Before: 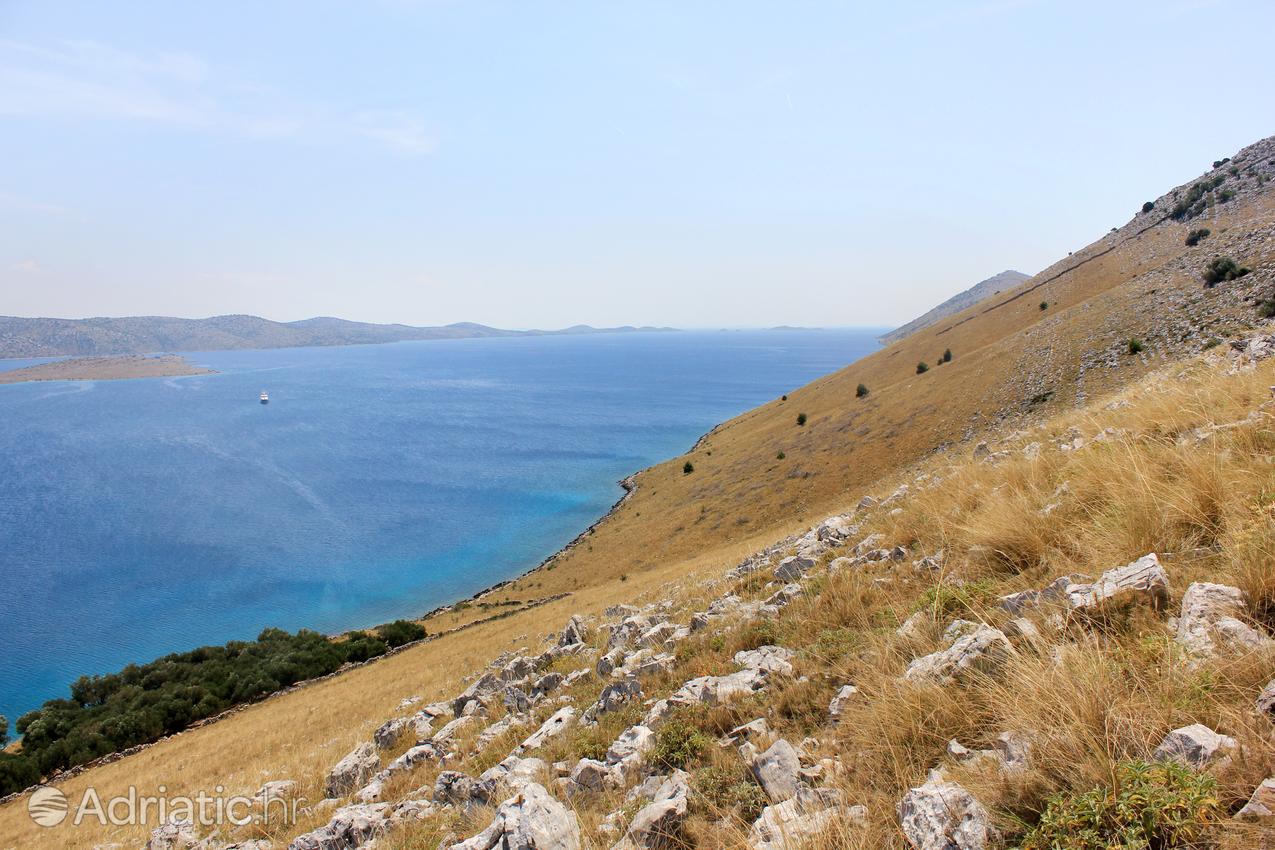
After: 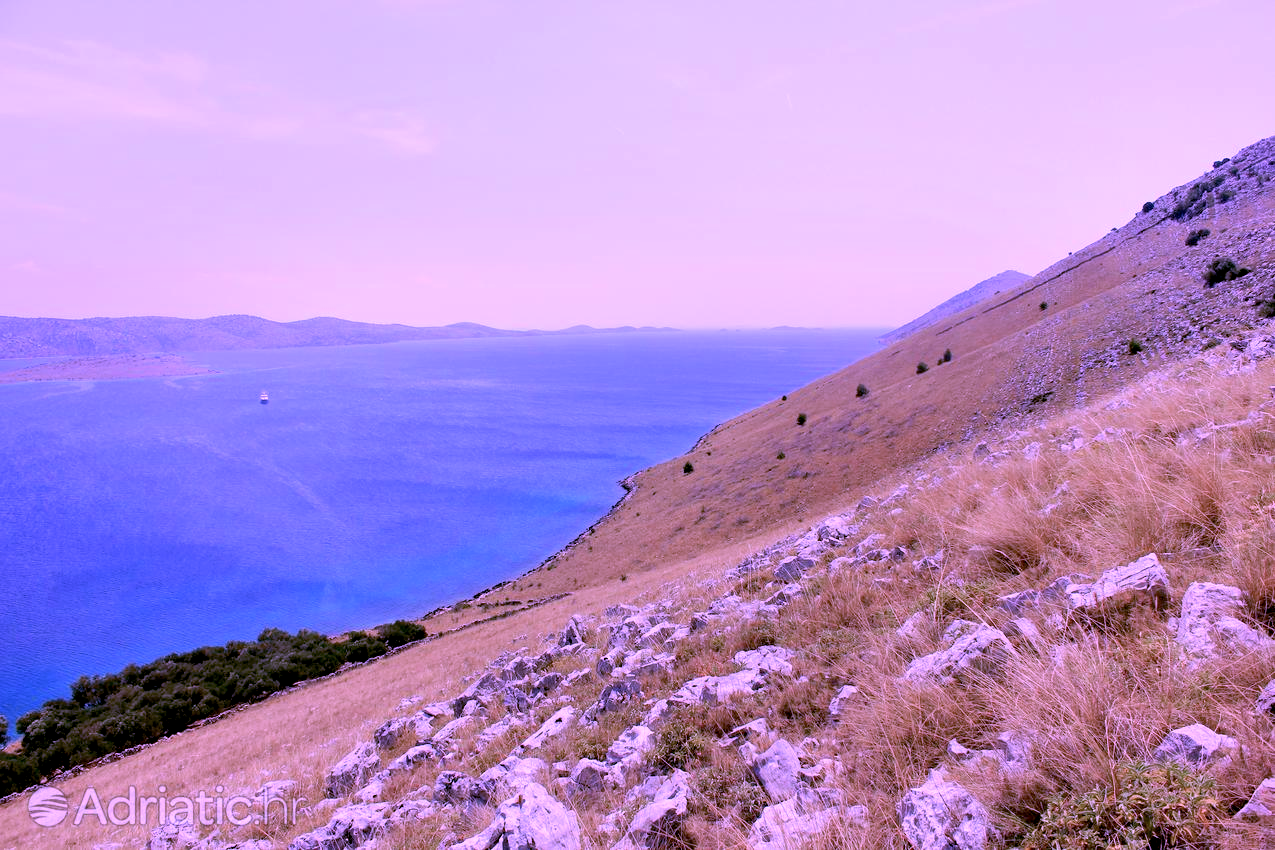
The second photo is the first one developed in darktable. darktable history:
exposure: black level correction 0.01, exposure 0.014 EV, compensate highlight preservation false
color calibration: illuminant custom, x 0.379, y 0.481, temperature 4443.07 K
